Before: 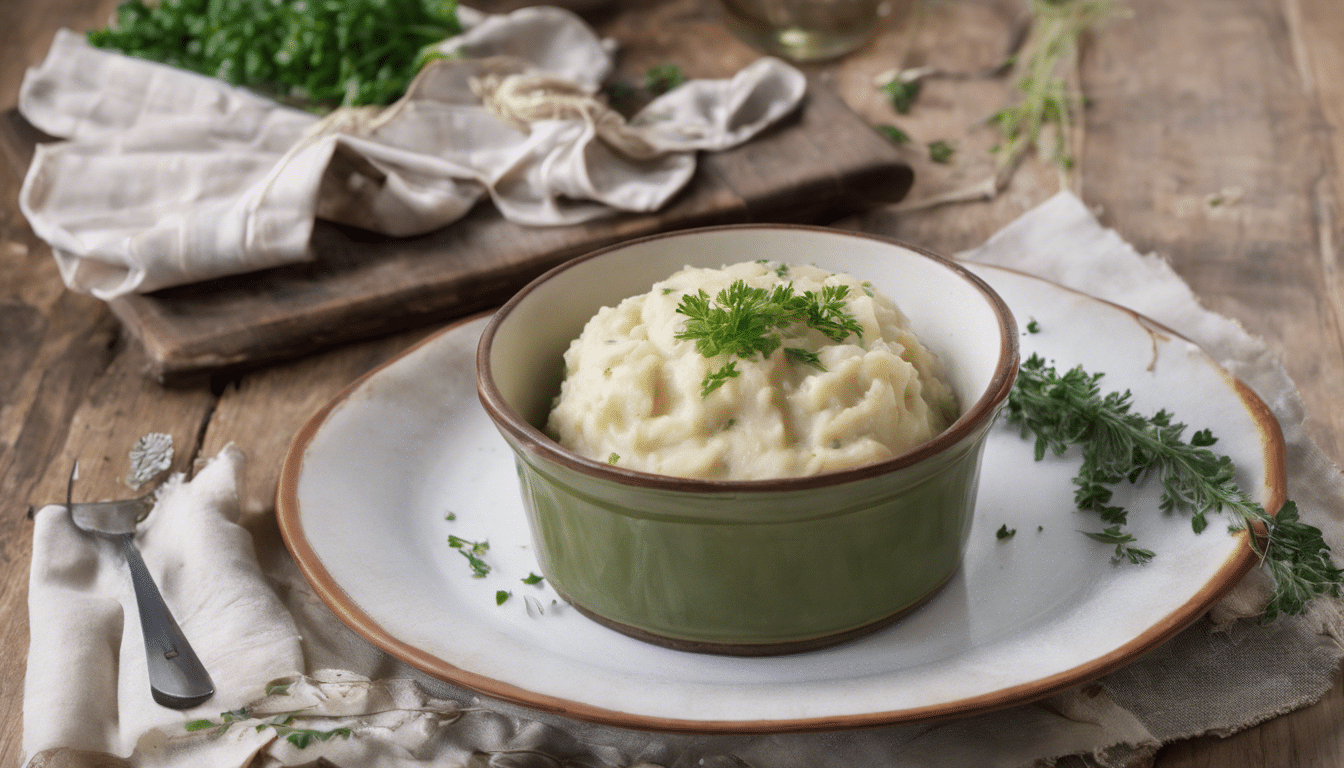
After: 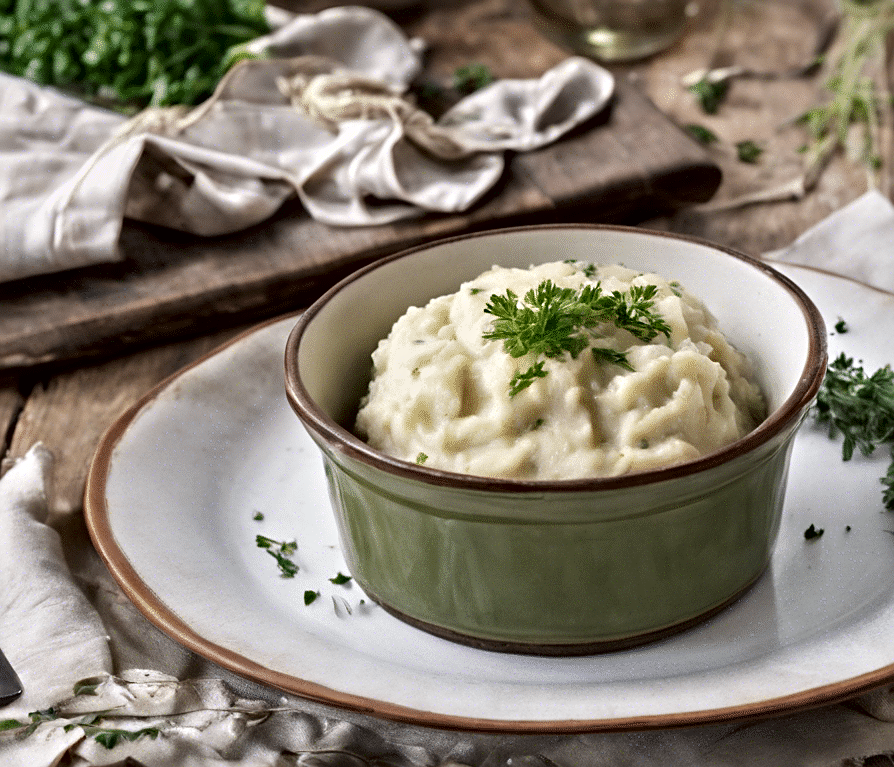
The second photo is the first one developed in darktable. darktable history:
sharpen: on, module defaults
contrast brightness saturation: contrast 0.047
crop and rotate: left 14.326%, right 19.132%
contrast equalizer: y [[0.511, 0.558, 0.631, 0.632, 0.559, 0.512], [0.5 ×6], [0.5 ×6], [0 ×6], [0 ×6]]
shadows and highlights: shadows 37.27, highlights -27.88, soften with gaussian
